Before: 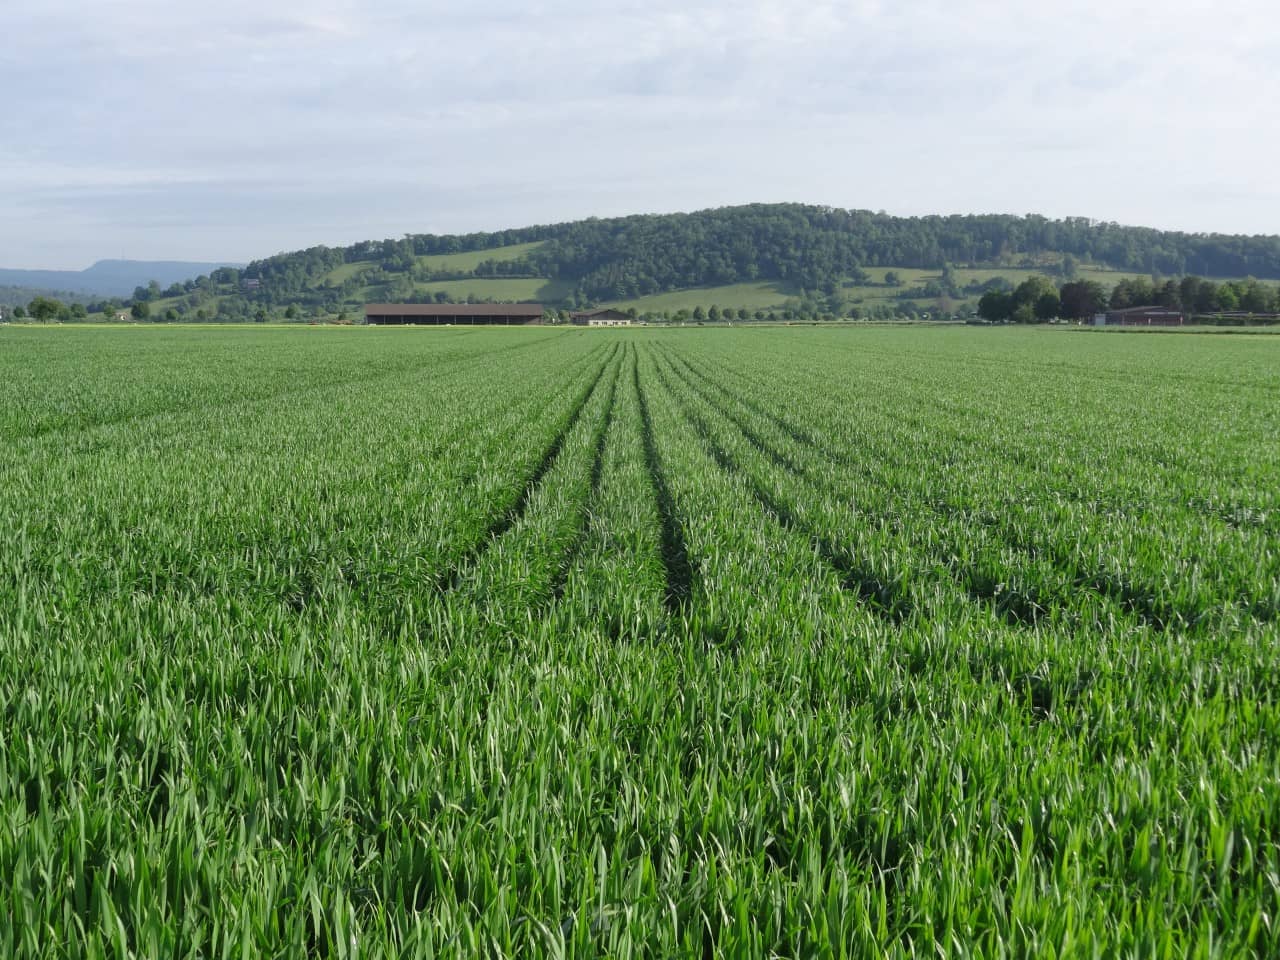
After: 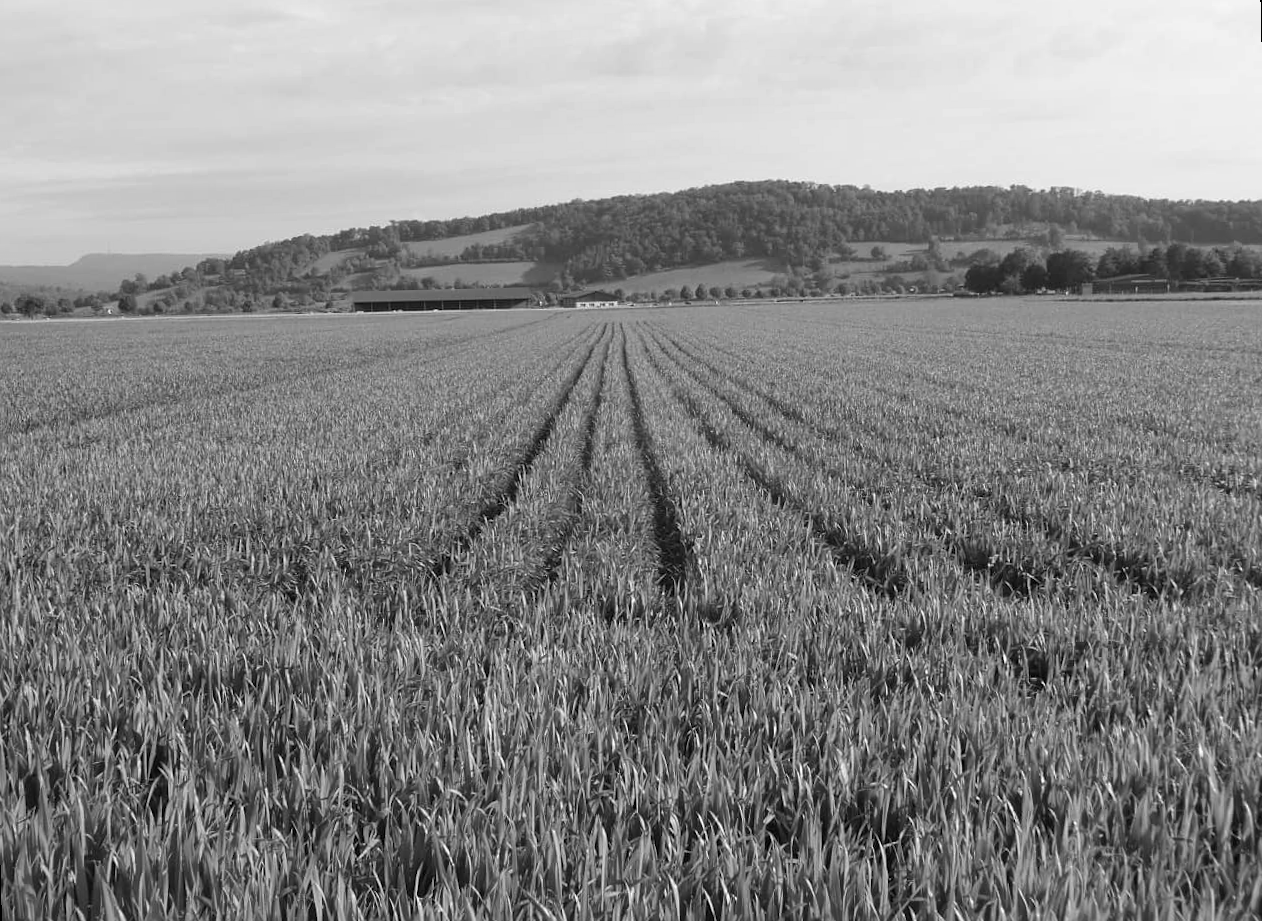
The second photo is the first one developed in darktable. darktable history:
rotate and perspective: rotation -1.42°, crop left 0.016, crop right 0.984, crop top 0.035, crop bottom 0.965
sharpen: amount 0.2
monochrome: a 1.94, b -0.638
